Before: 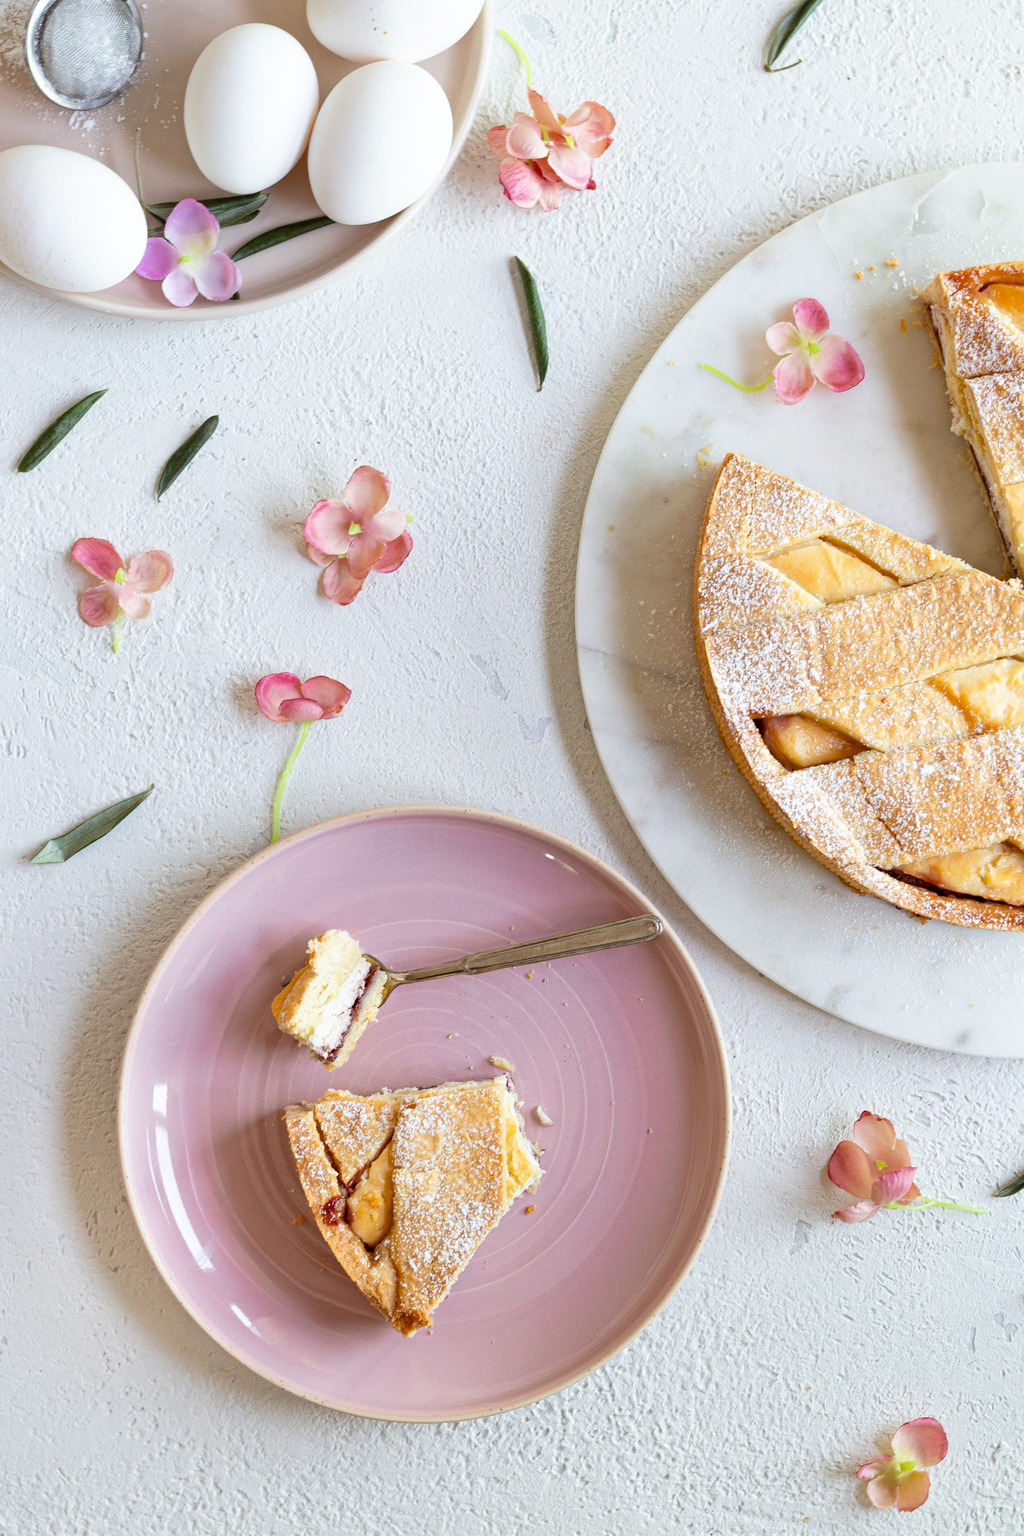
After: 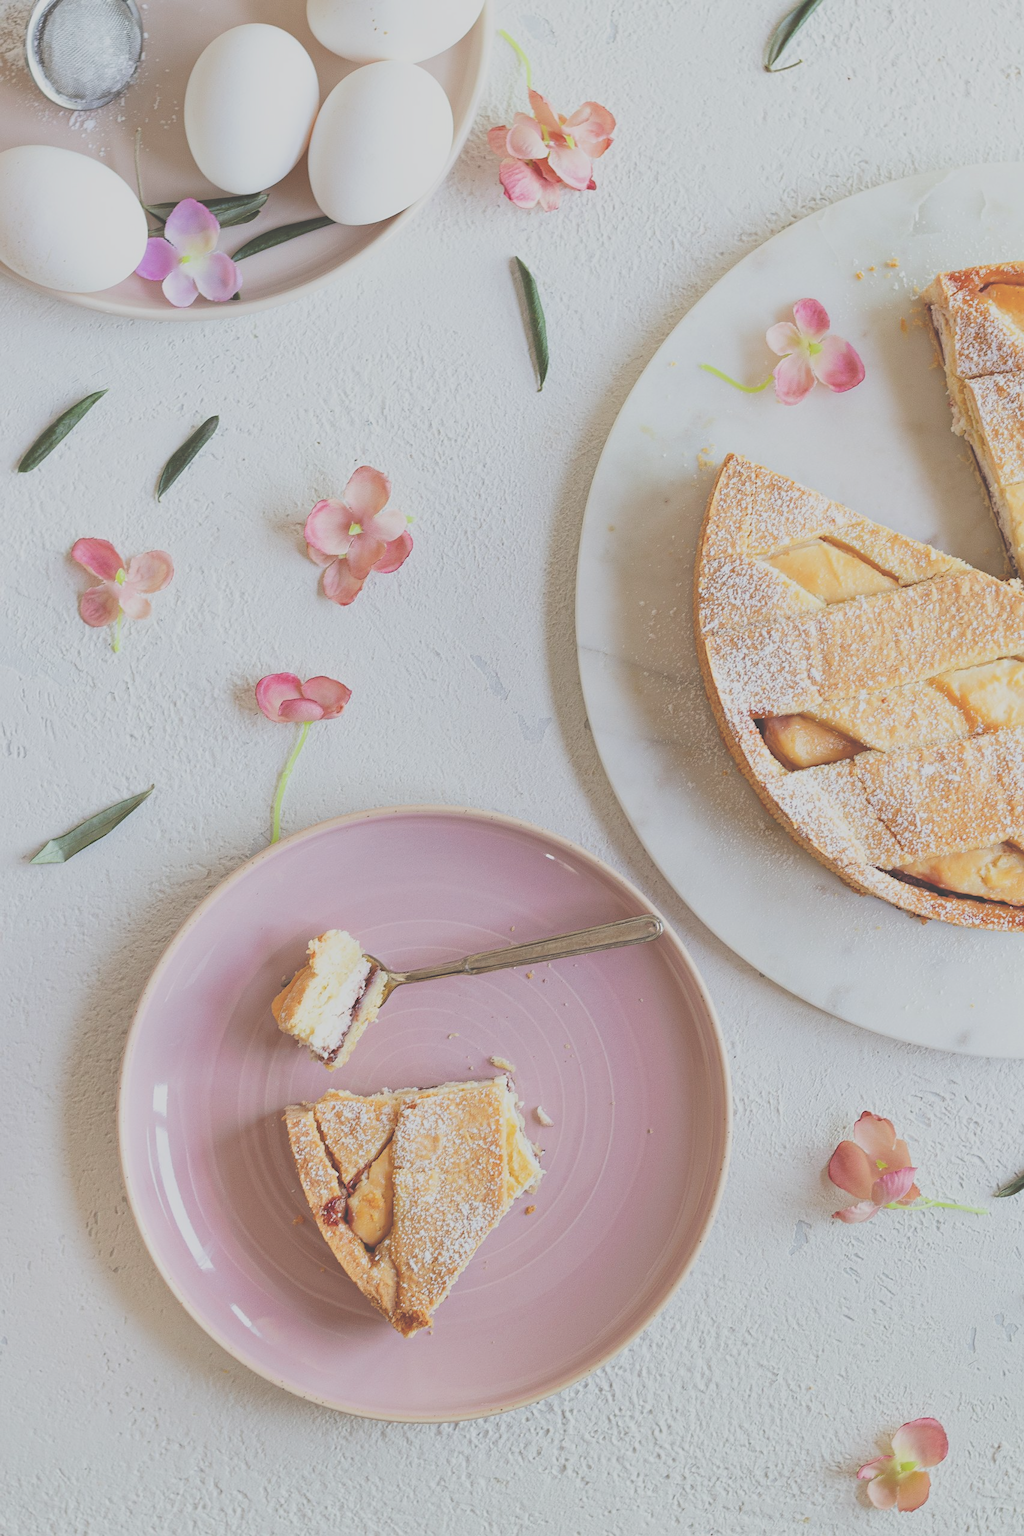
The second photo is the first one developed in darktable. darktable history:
exposure: black level correction -0.062, exposure -0.05 EV, compensate highlight preservation false
filmic rgb: black relative exposure -7.65 EV, white relative exposure 4.56 EV, hardness 3.61
sharpen: amount 0.2
